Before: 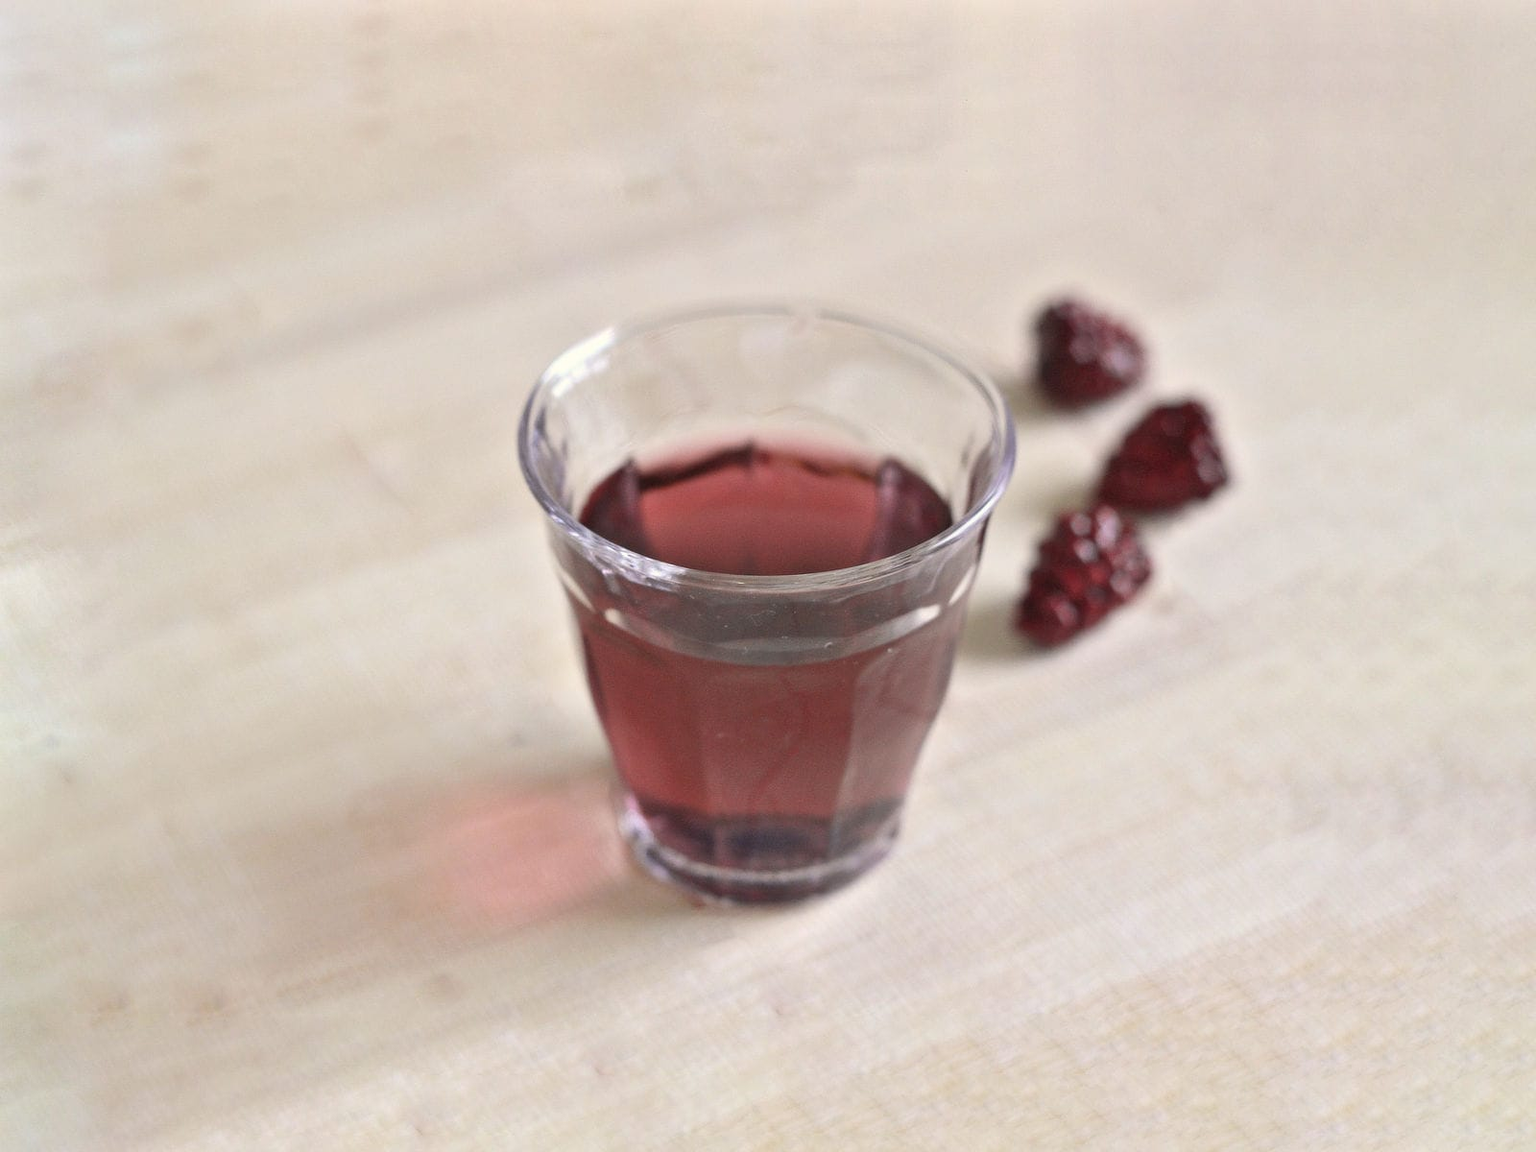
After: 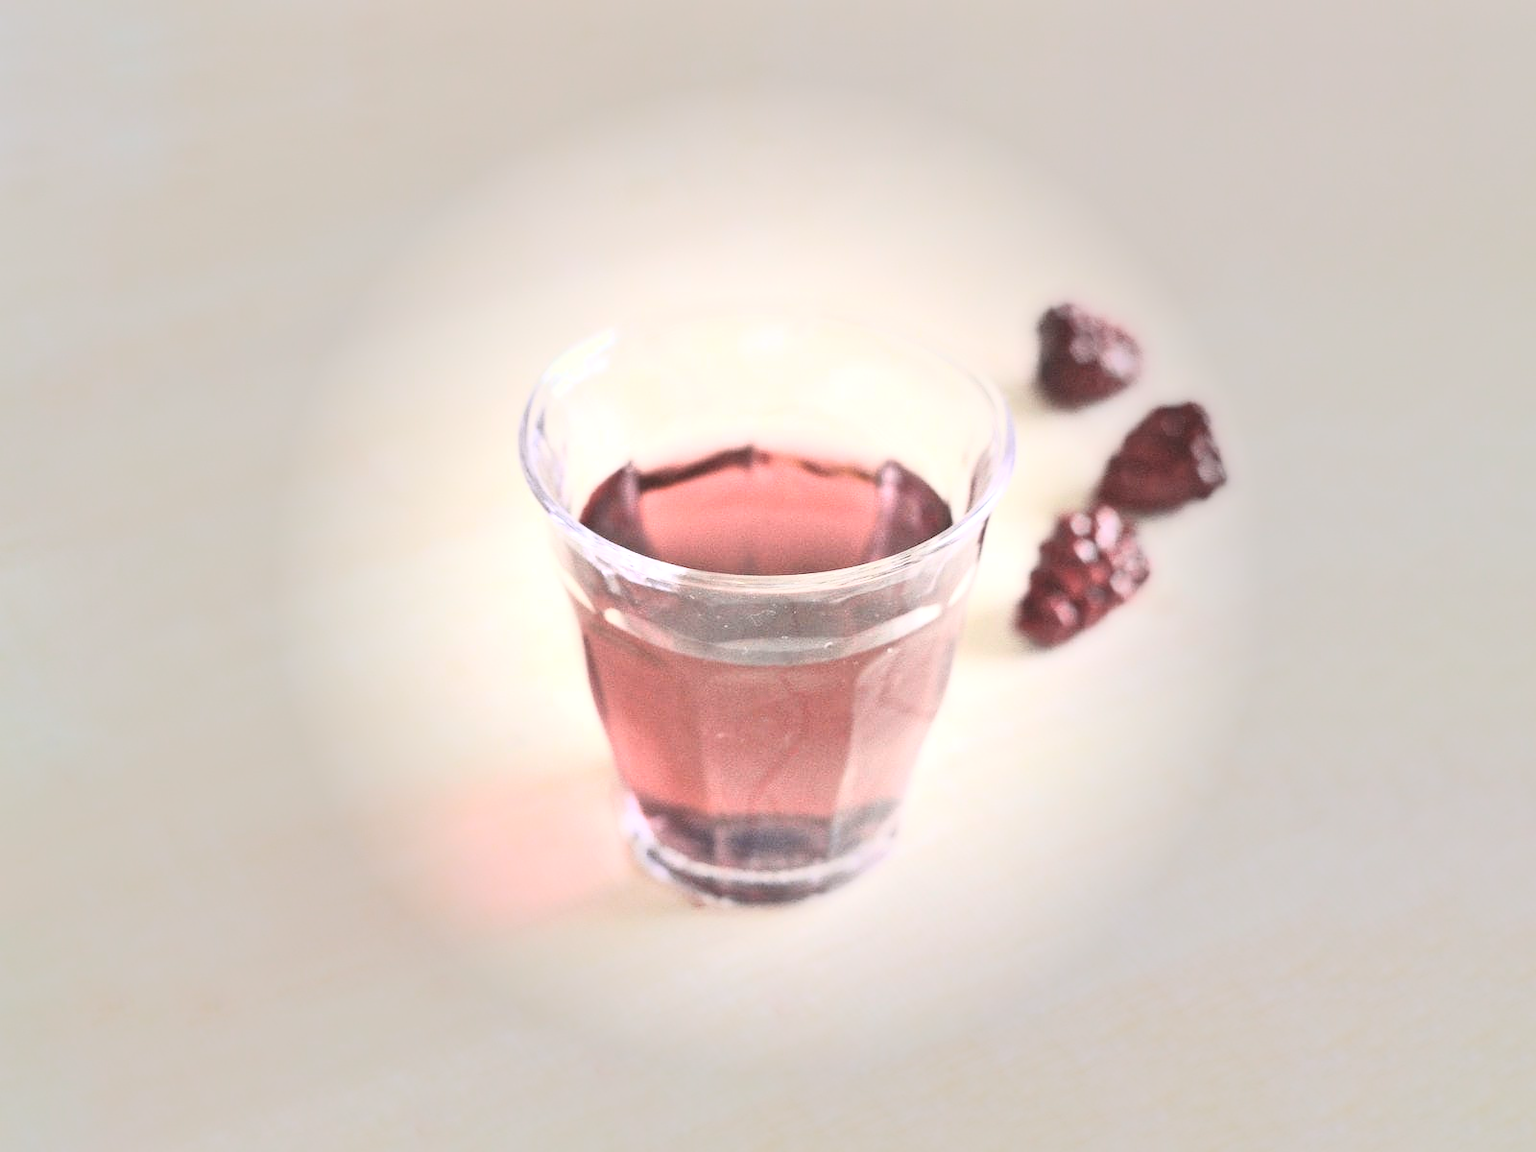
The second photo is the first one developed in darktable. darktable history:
vignetting: fall-off start 30.39%, fall-off radius 34.32%, brightness -0.403, saturation -0.309
exposure: exposure 0.751 EV, compensate highlight preservation false
contrast brightness saturation: contrast 0.383, brightness 0.539
